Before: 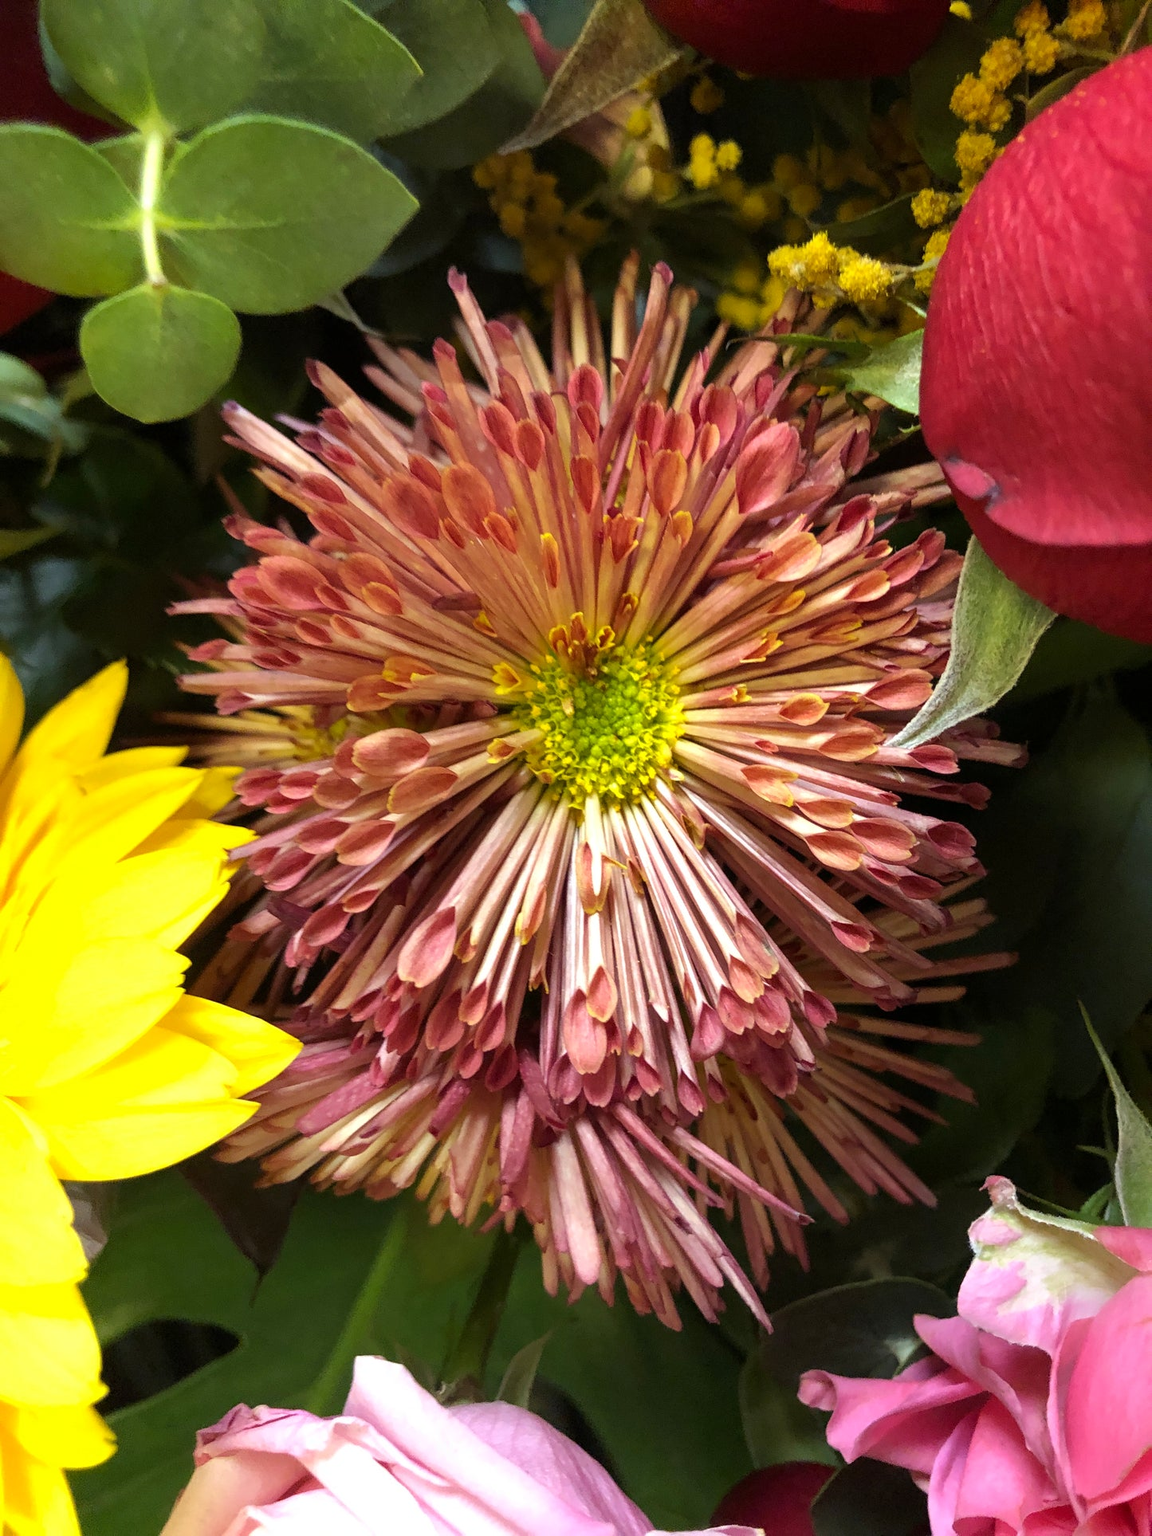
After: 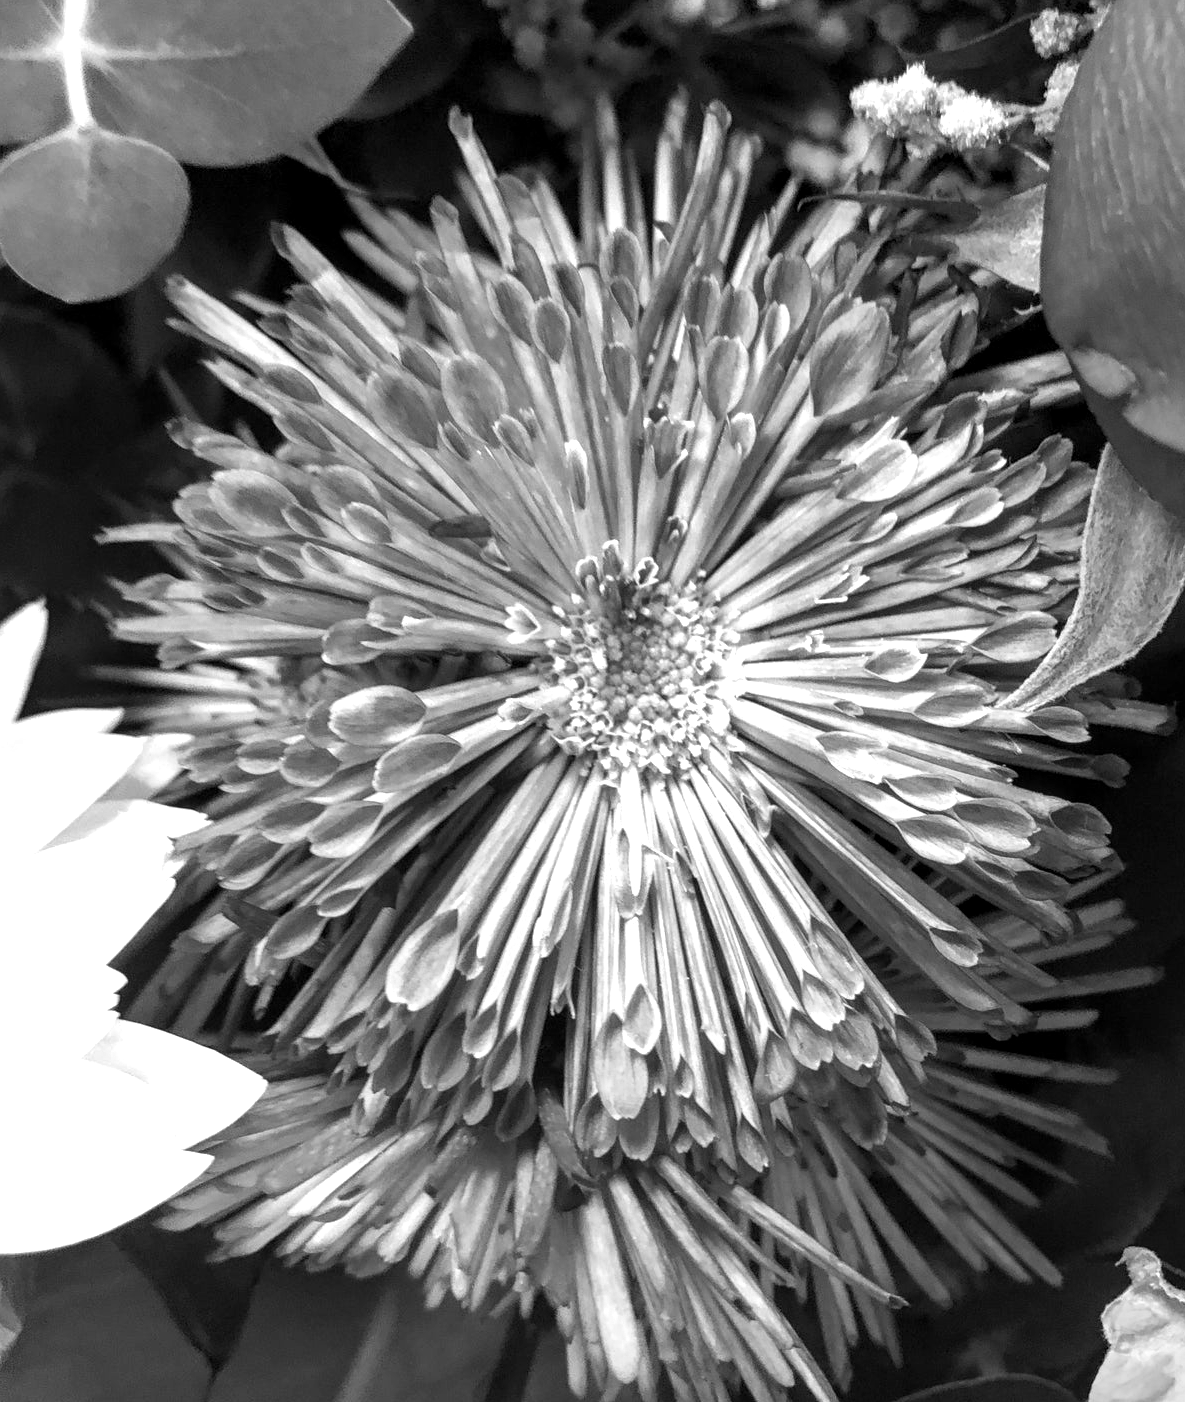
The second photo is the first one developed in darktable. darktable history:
crop: left 7.856%, top 11.836%, right 10.12%, bottom 15.387%
color zones: curves: ch0 [(0.018, 0.548) (0.197, 0.654) (0.425, 0.447) (0.605, 0.658) (0.732, 0.579)]; ch1 [(0.105, 0.531) (0.224, 0.531) (0.386, 0.39) (0.618, 0.456) (0.732, 0.456) (0.956, 0.421)]; ch2 [(0.039, 0.583) (0.215, 0.465) (0.399, 0.544) (0.465, 0.548) (0.614, 0.447) (0.724, 0.43) (0.882, 0.623) (0.956, 0.632)]
local contrast: on, module defaults
monochrome: on, module defaults
